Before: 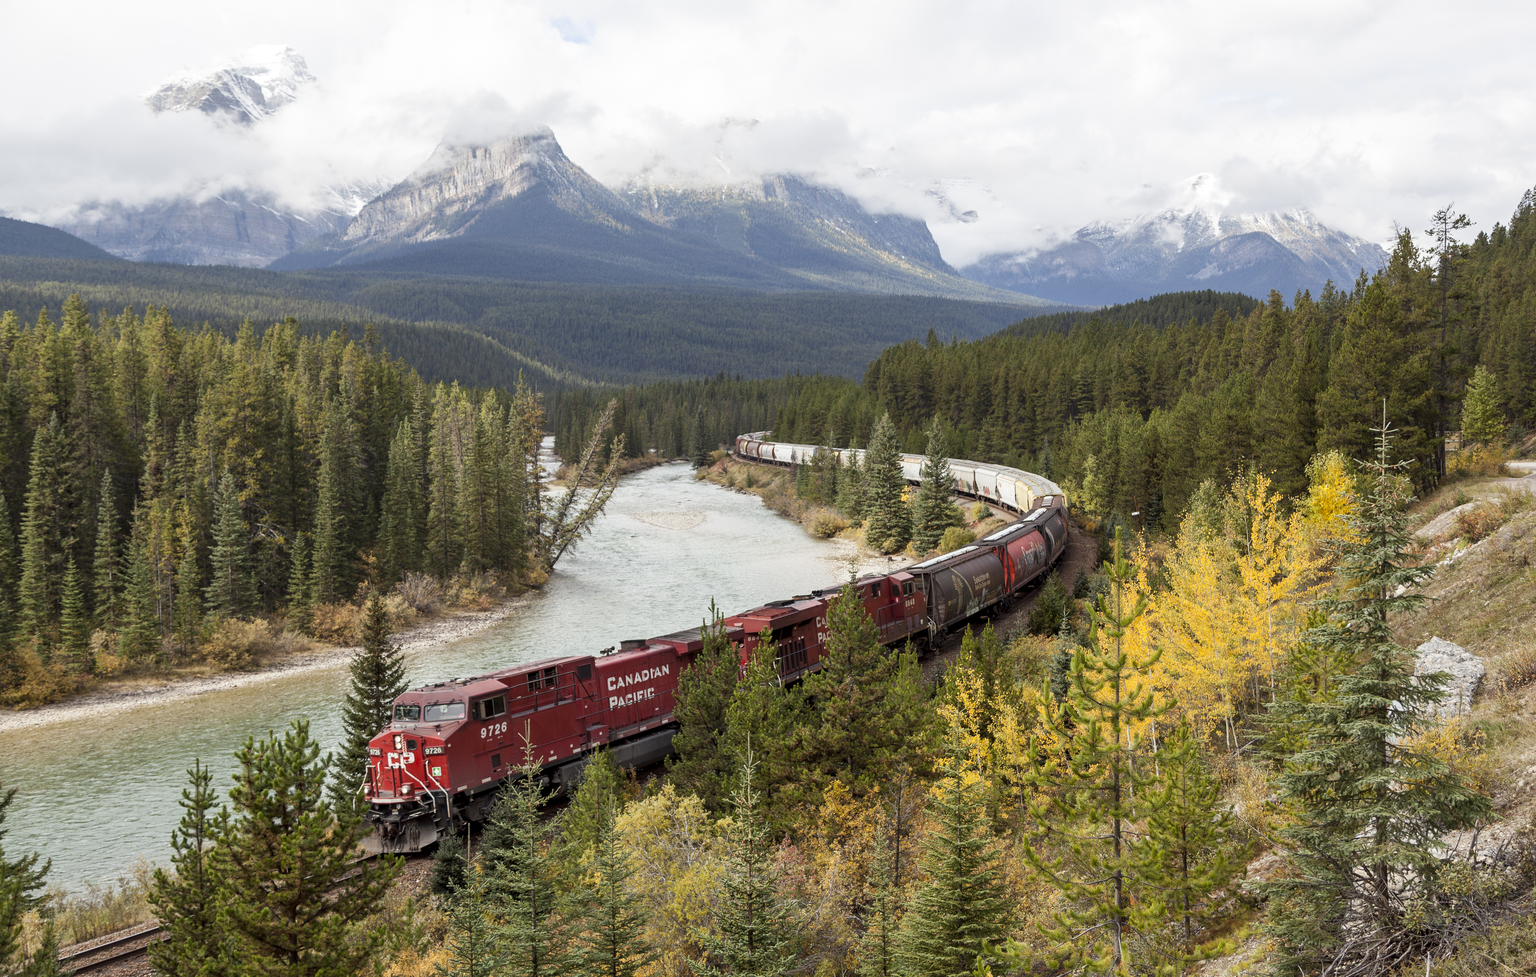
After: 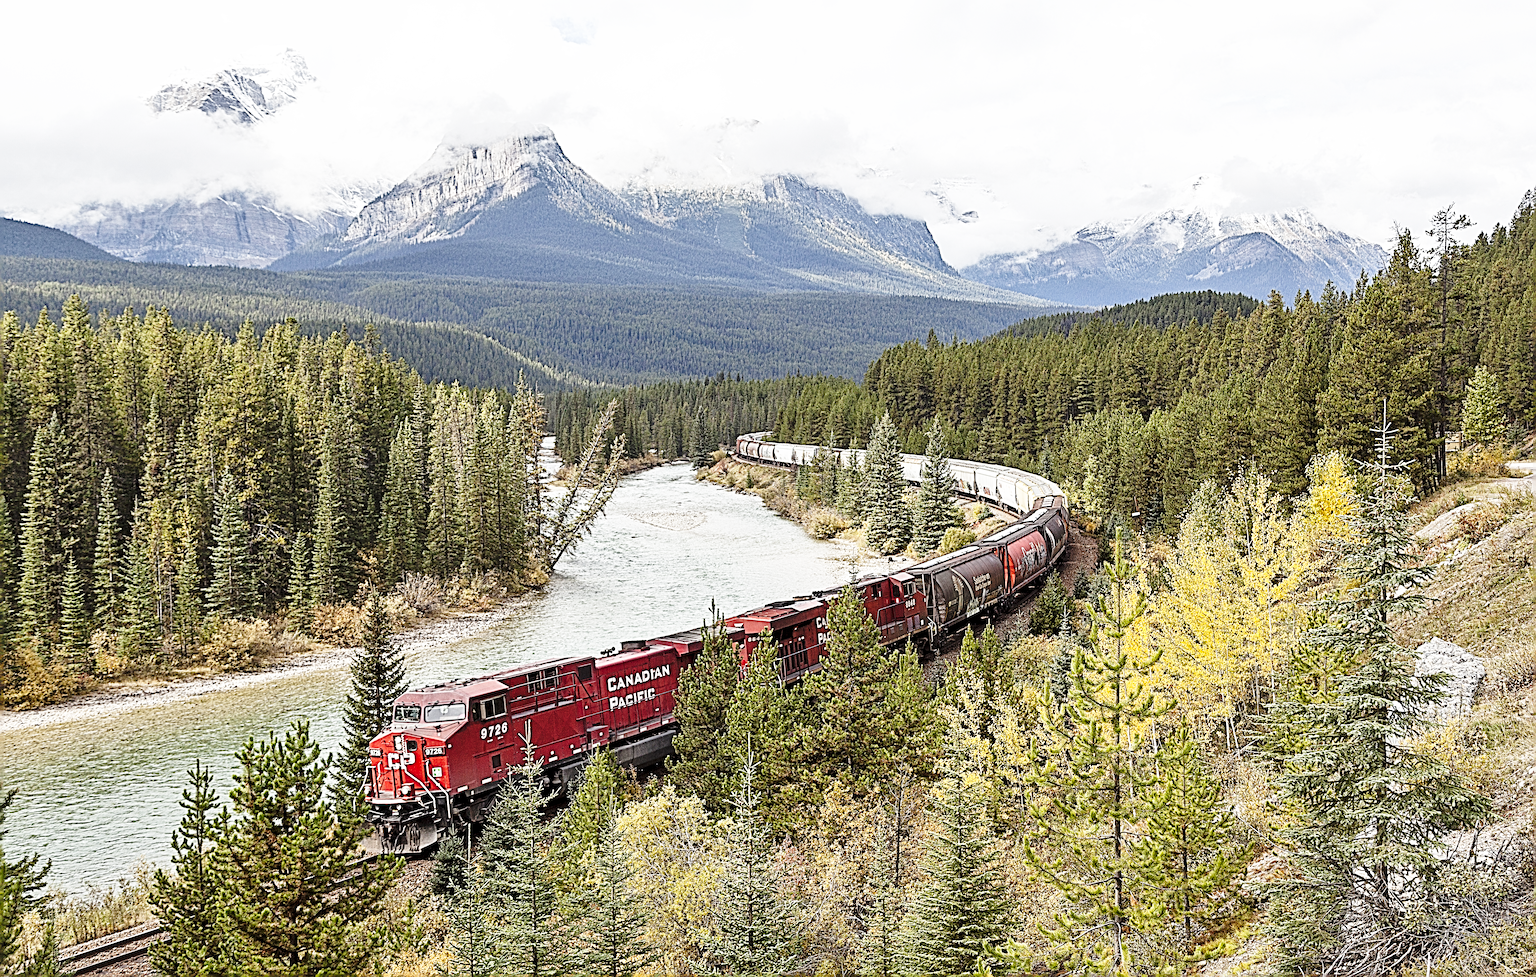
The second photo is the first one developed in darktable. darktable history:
shadows and highlights: soften with gaussian
base curve: curves: ch0 [(0, 0) (0.032, 0.037) (0.105, 0.228) (0.435, 0.76) (0.856, 0.983) (1, 1)], preserve colors none
sharpen: radius 6.247, amount 1.784, threshold 0.019
